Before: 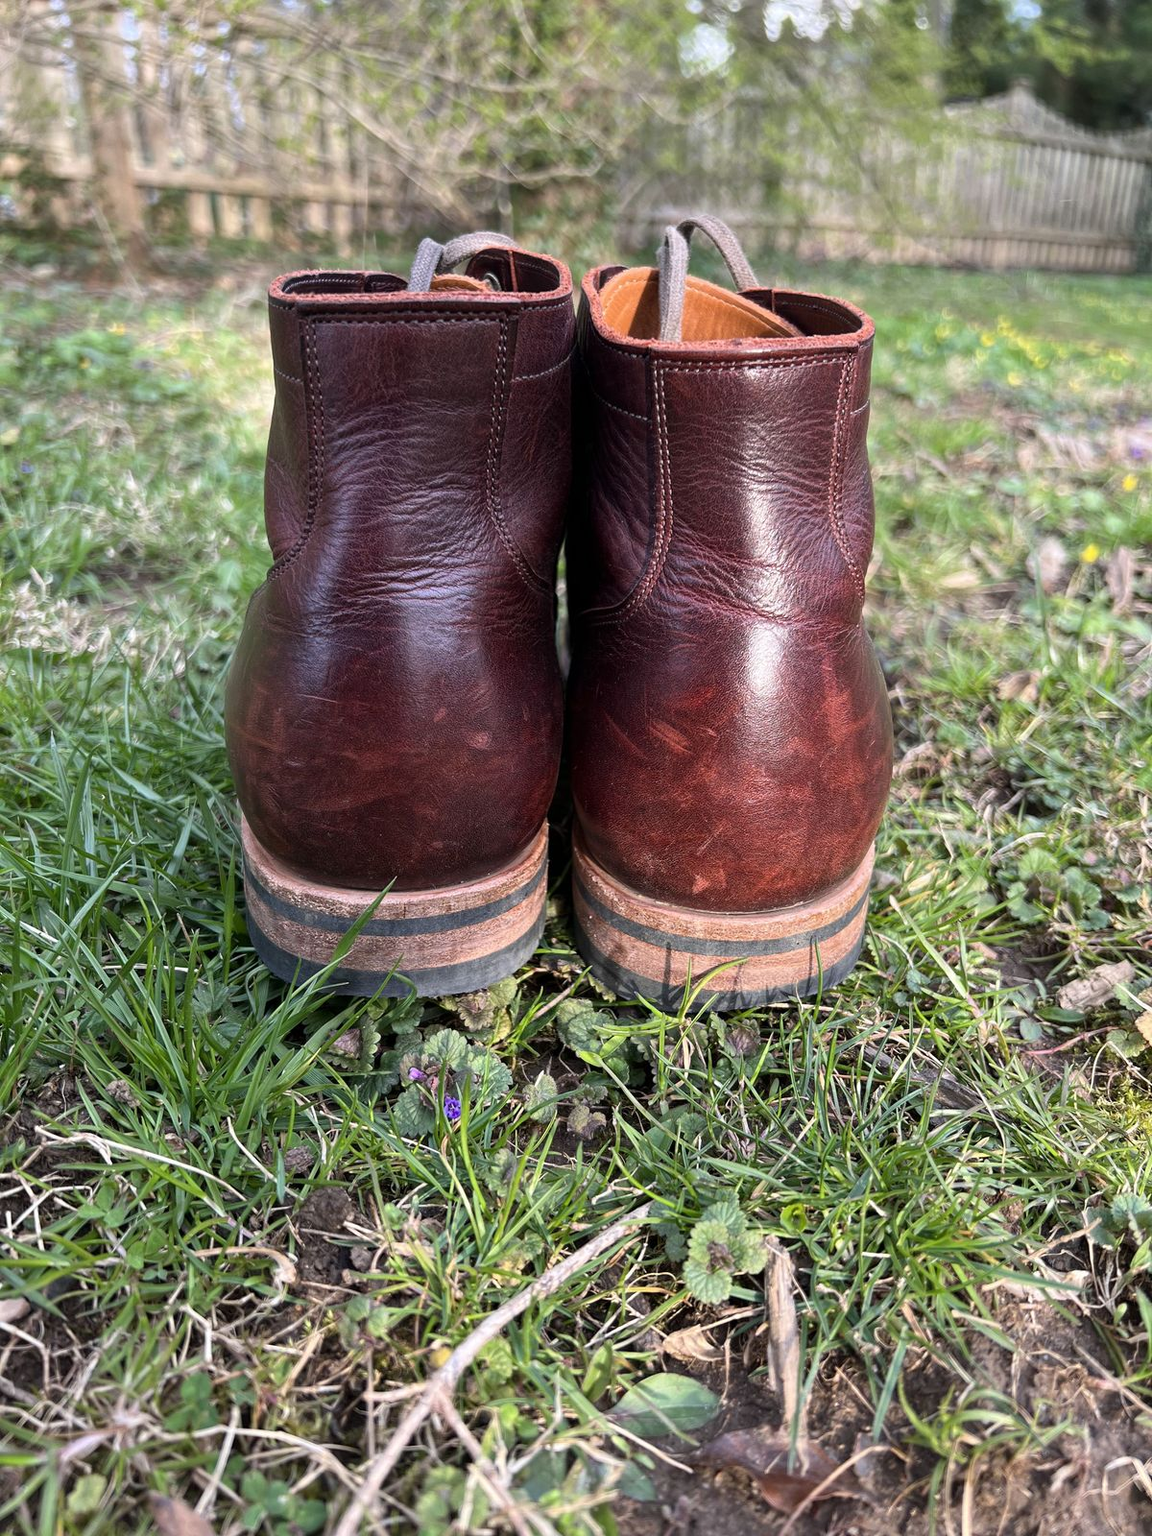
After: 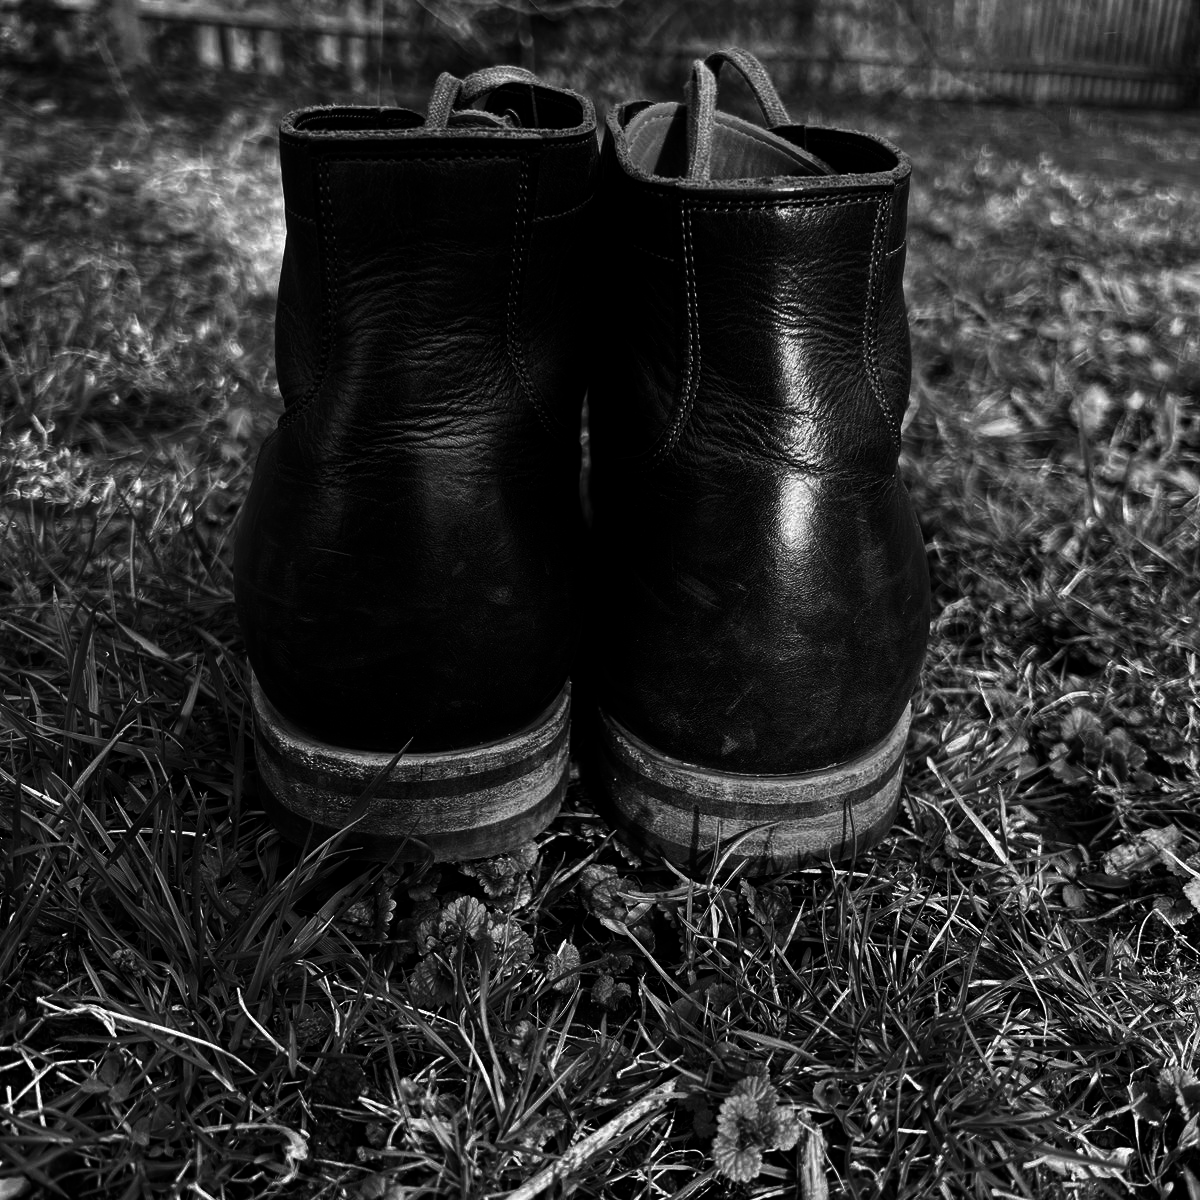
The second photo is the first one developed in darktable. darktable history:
crop: top 11.038%, bottom 13.962%
contrast brightness saturation: contrast 0.02, brightness -1, saturation -1
